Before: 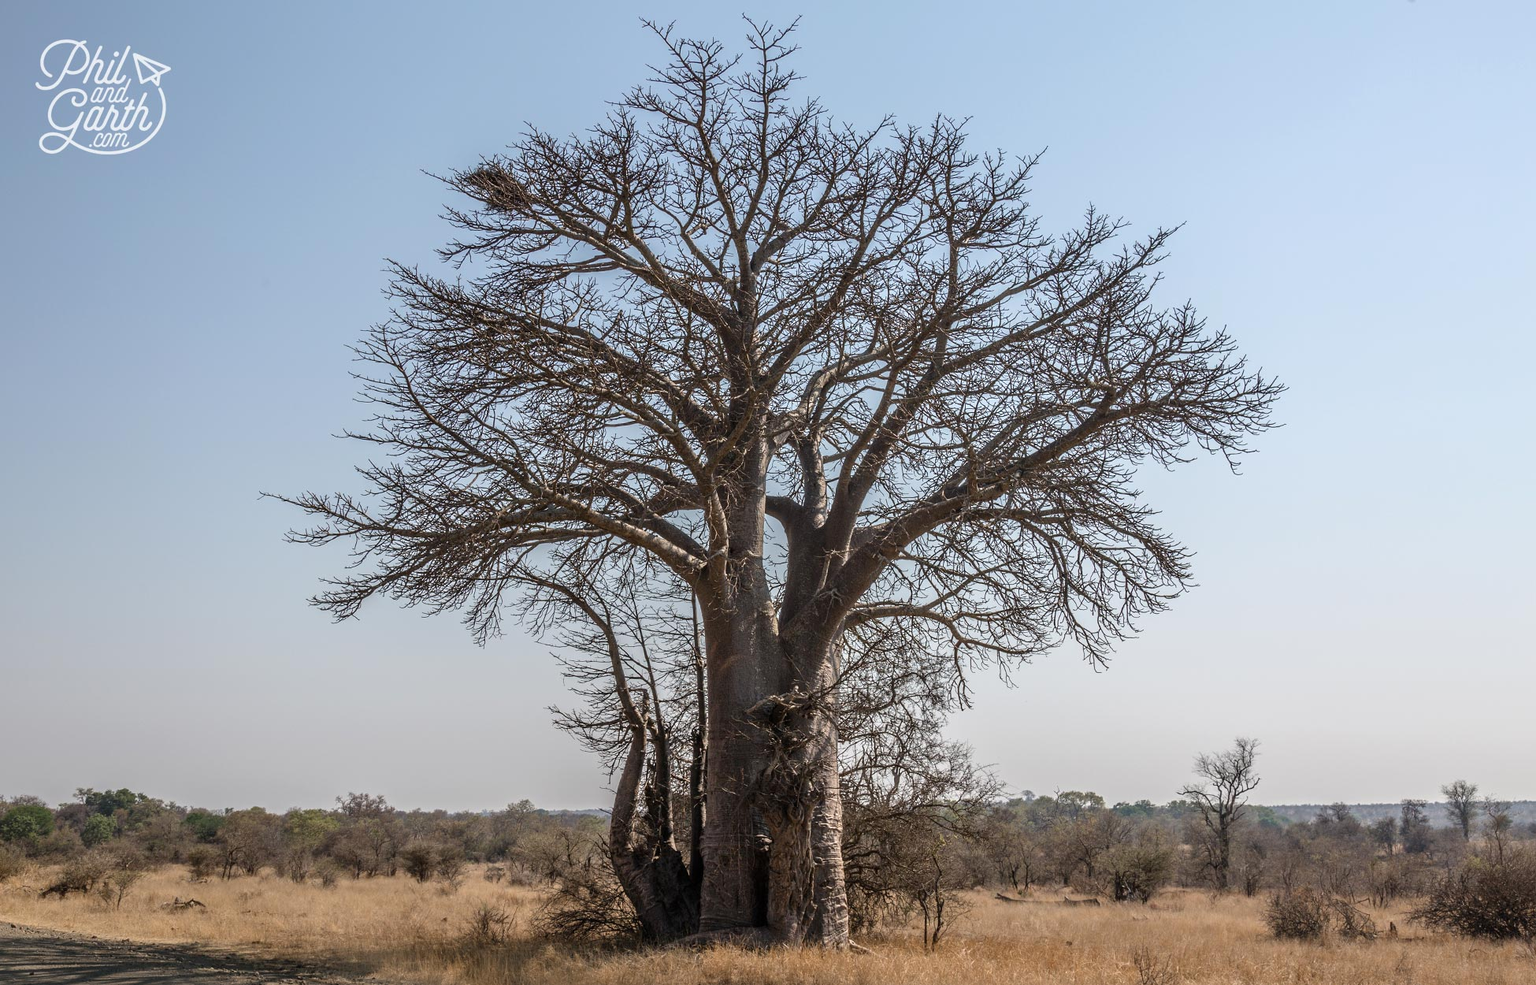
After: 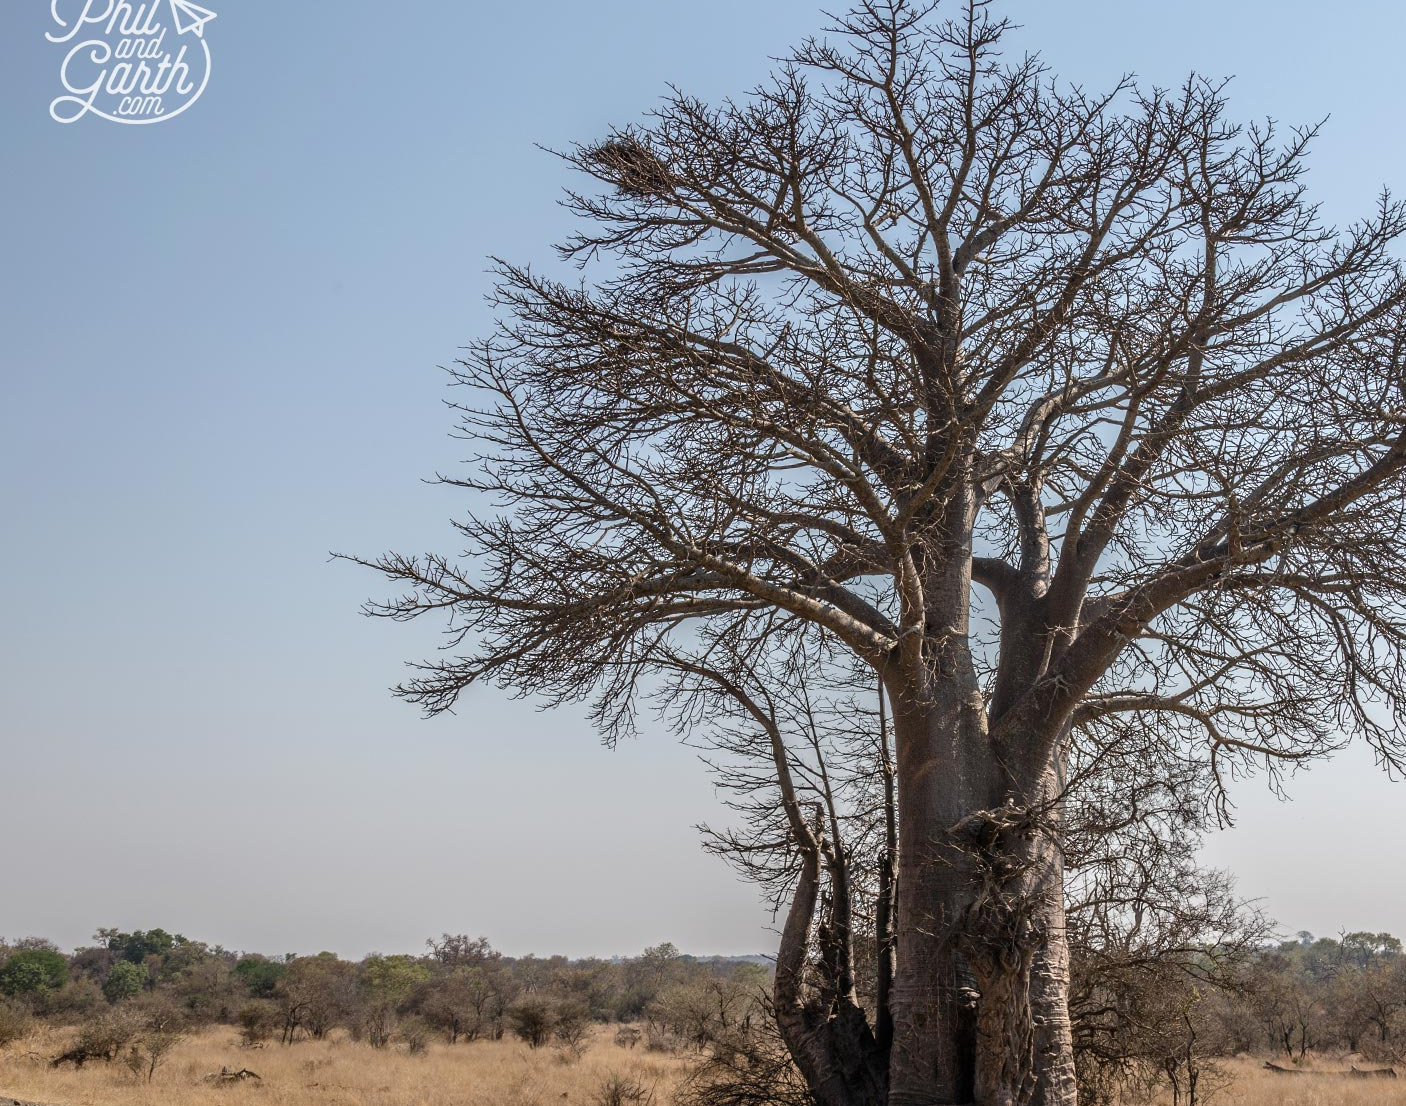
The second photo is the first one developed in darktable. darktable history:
tone equalizer: edges refinement/feathering 500, mask exposure compensation -1.57 EV, preserve details no
crop: top 5.793%, right 27.889%, bottom 5.679%
